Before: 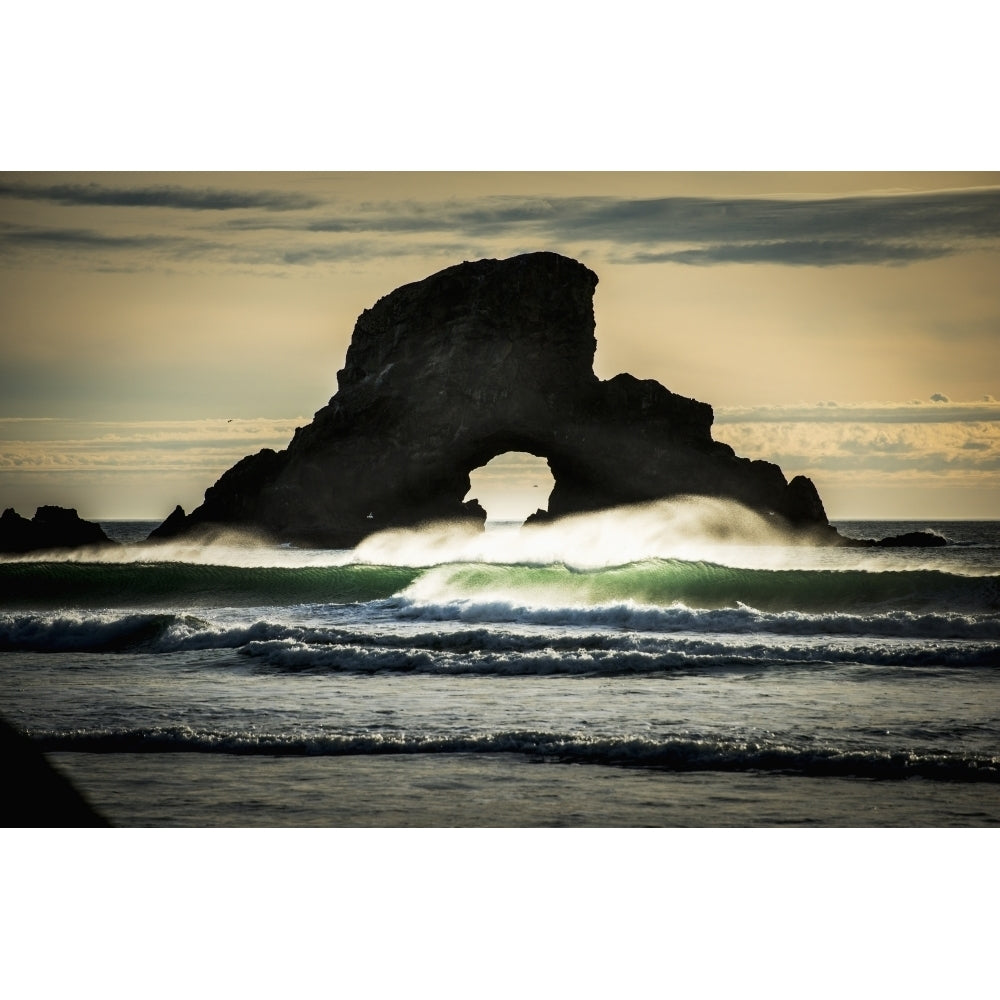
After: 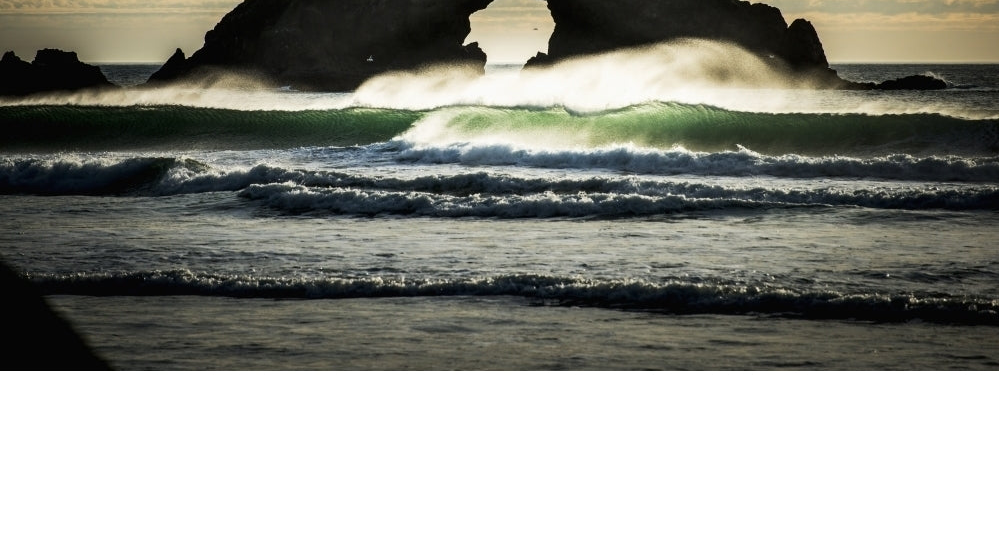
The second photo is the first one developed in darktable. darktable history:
crop and rotate: top 45.715%, right 0.072%
exposure: compensate exposure bias true, compensate highlight preservation false
